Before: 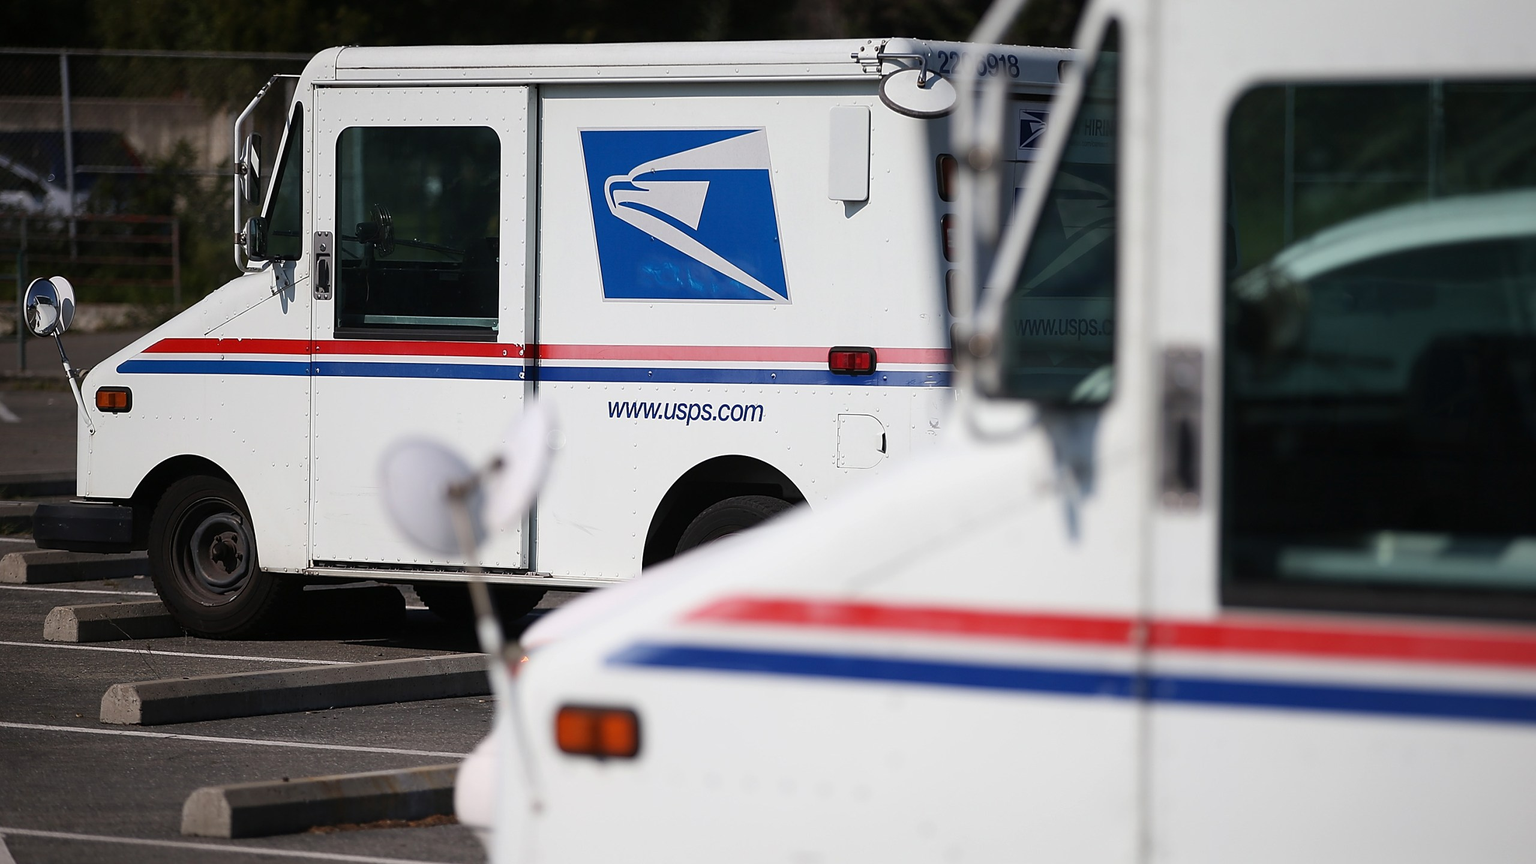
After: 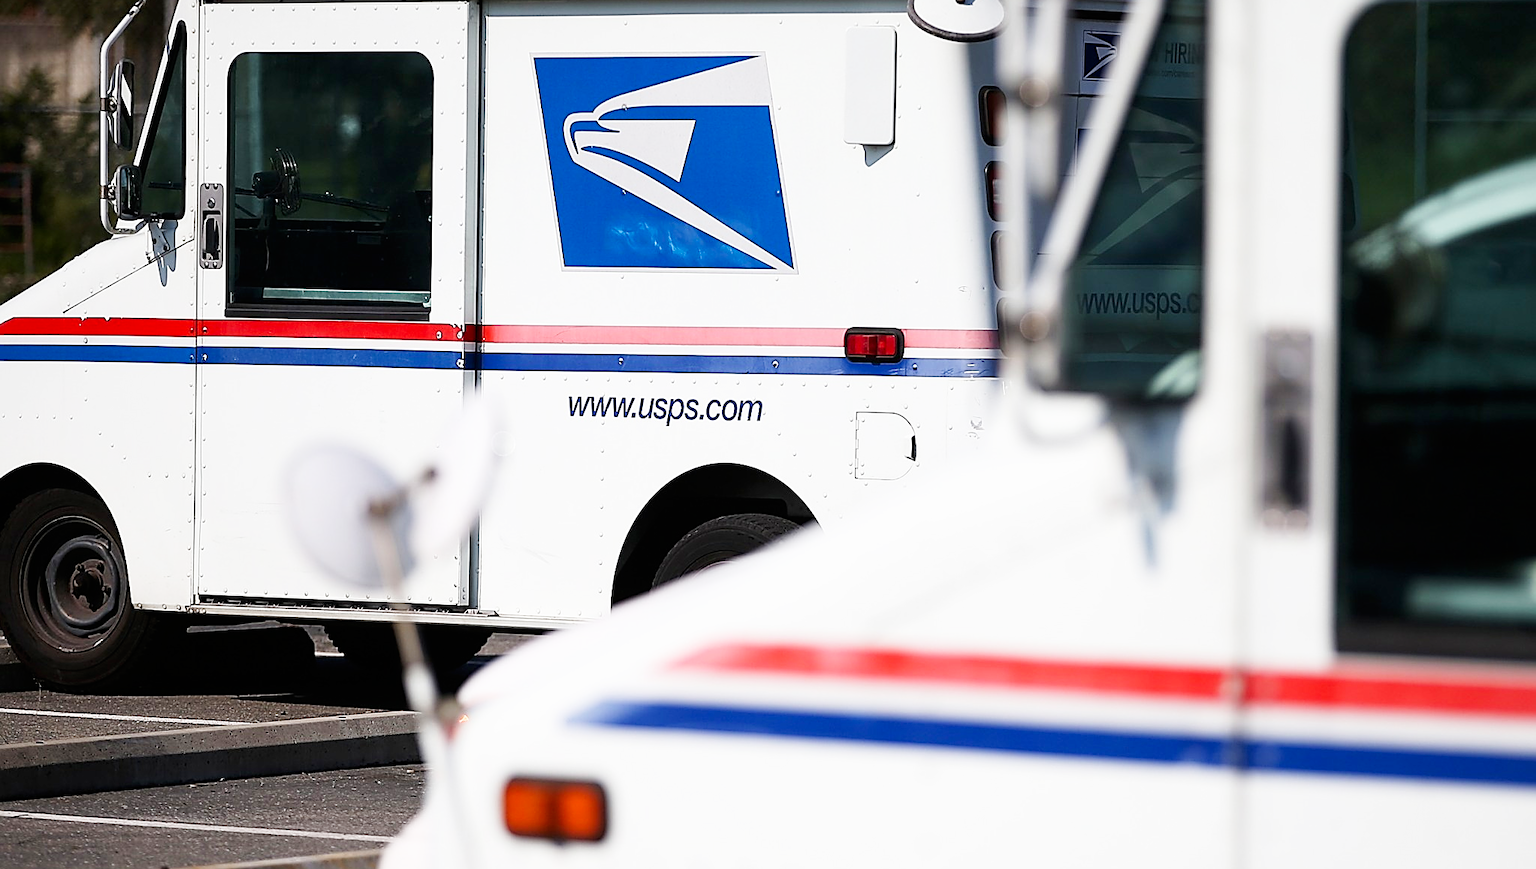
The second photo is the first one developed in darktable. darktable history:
crop and rotate: left 10.059%, top 9.89%, right 10.023%, bottom 9.644%
base curve: curves: ch0 [(0, 0) (0.005, 0.002) (0.15, 0.3) (0.4, 0.7) (0.75, 0.95) (1, 1)], preserve colors none
sharpen: on, module defaults
